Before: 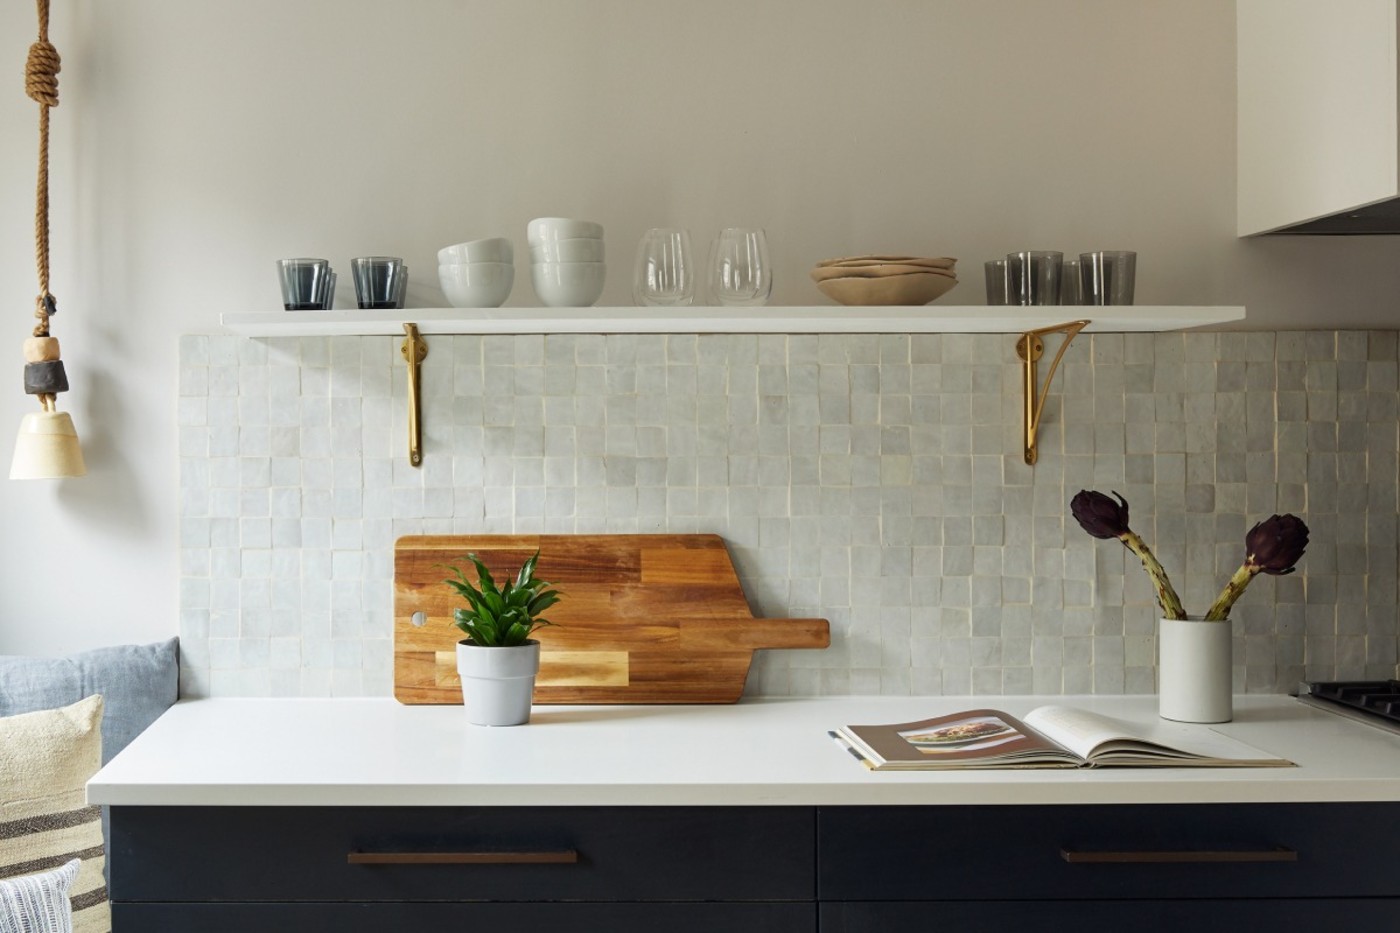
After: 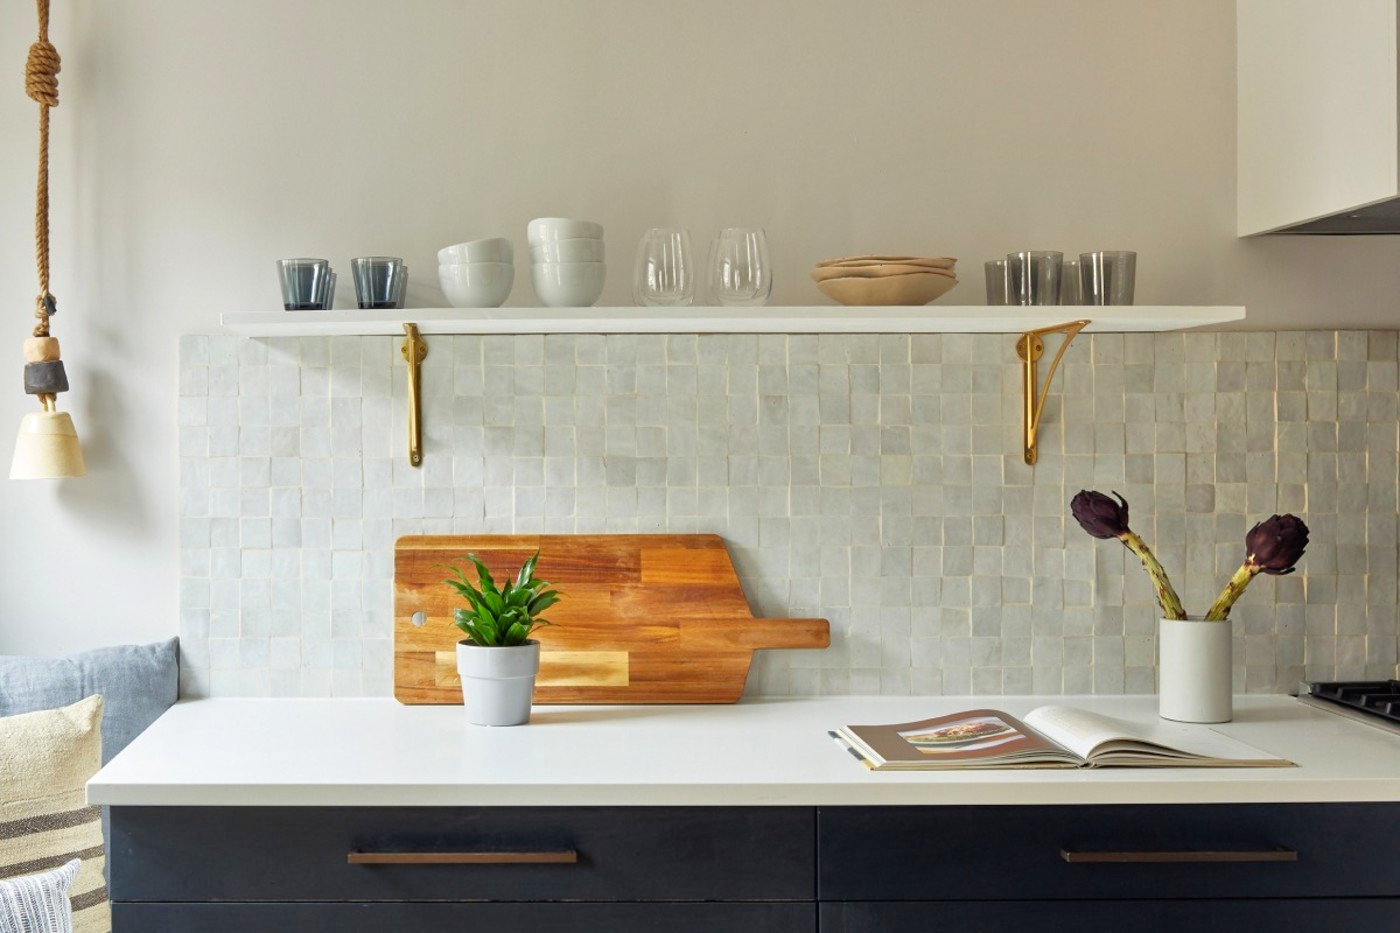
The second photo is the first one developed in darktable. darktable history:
tone equalizer: -7 EV 0.15 EV, -6 EV 0.6 EV, -5 EV 1.15 EV, -4 EV 1.33 EV, -3 EV 1.15 EV, -2 EV 0.6 EV, -1 EV 0.15 EV, mask exposure compensation -0.5 EV
color contrast: green-magenta contrast 1.1, blue-yellow contrast 1.1, unbound 0
